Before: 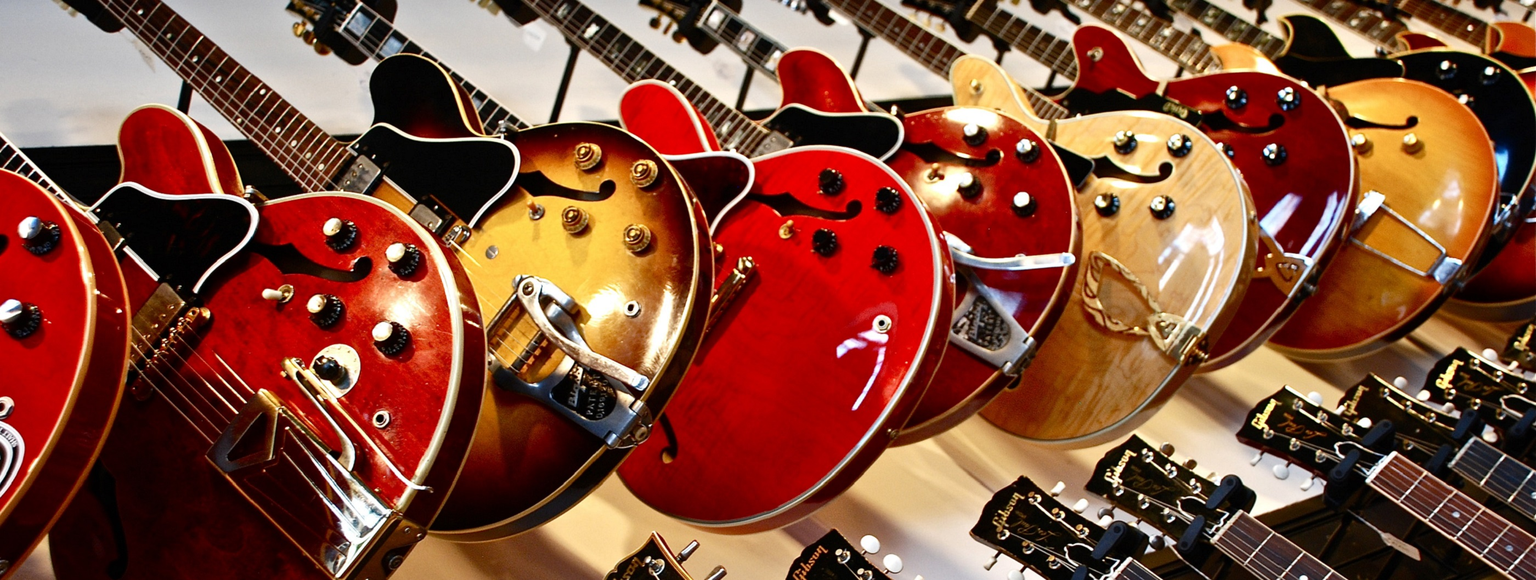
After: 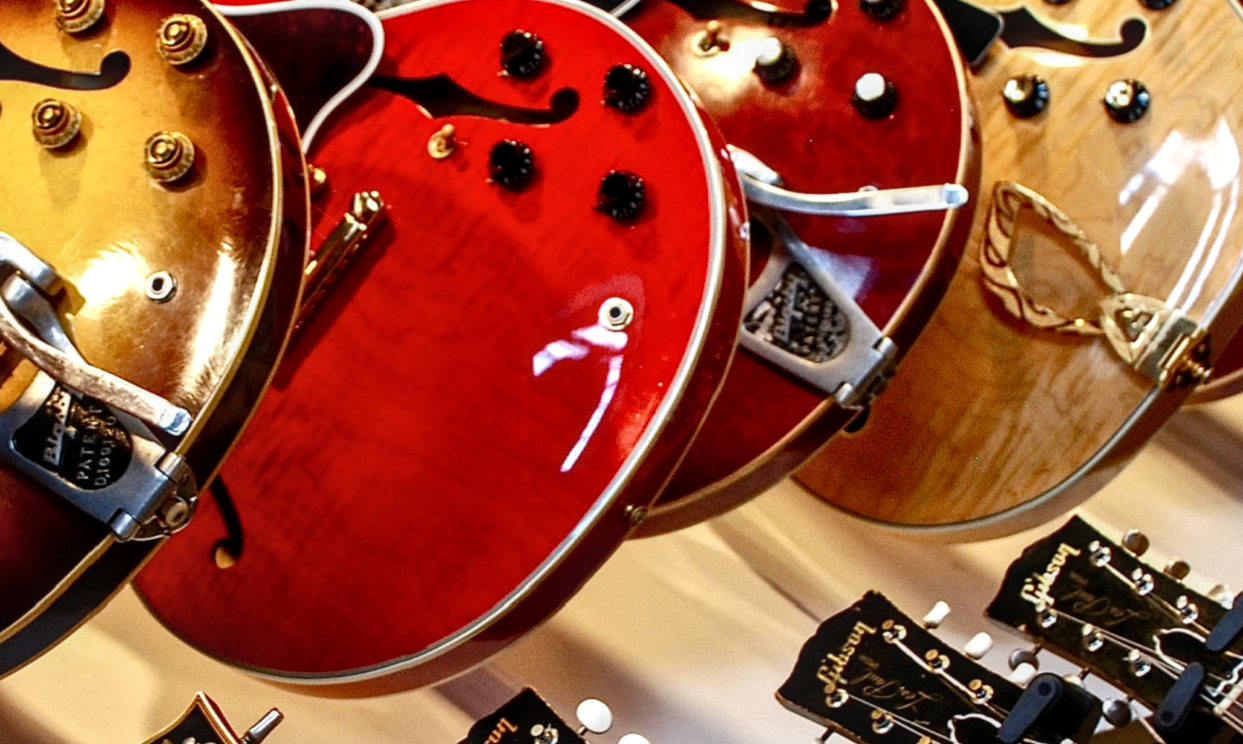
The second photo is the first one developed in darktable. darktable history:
crop: left 35.432%, top 26.233%, right 20.145%, bottom 3.432%
local contrast: detail 130%
